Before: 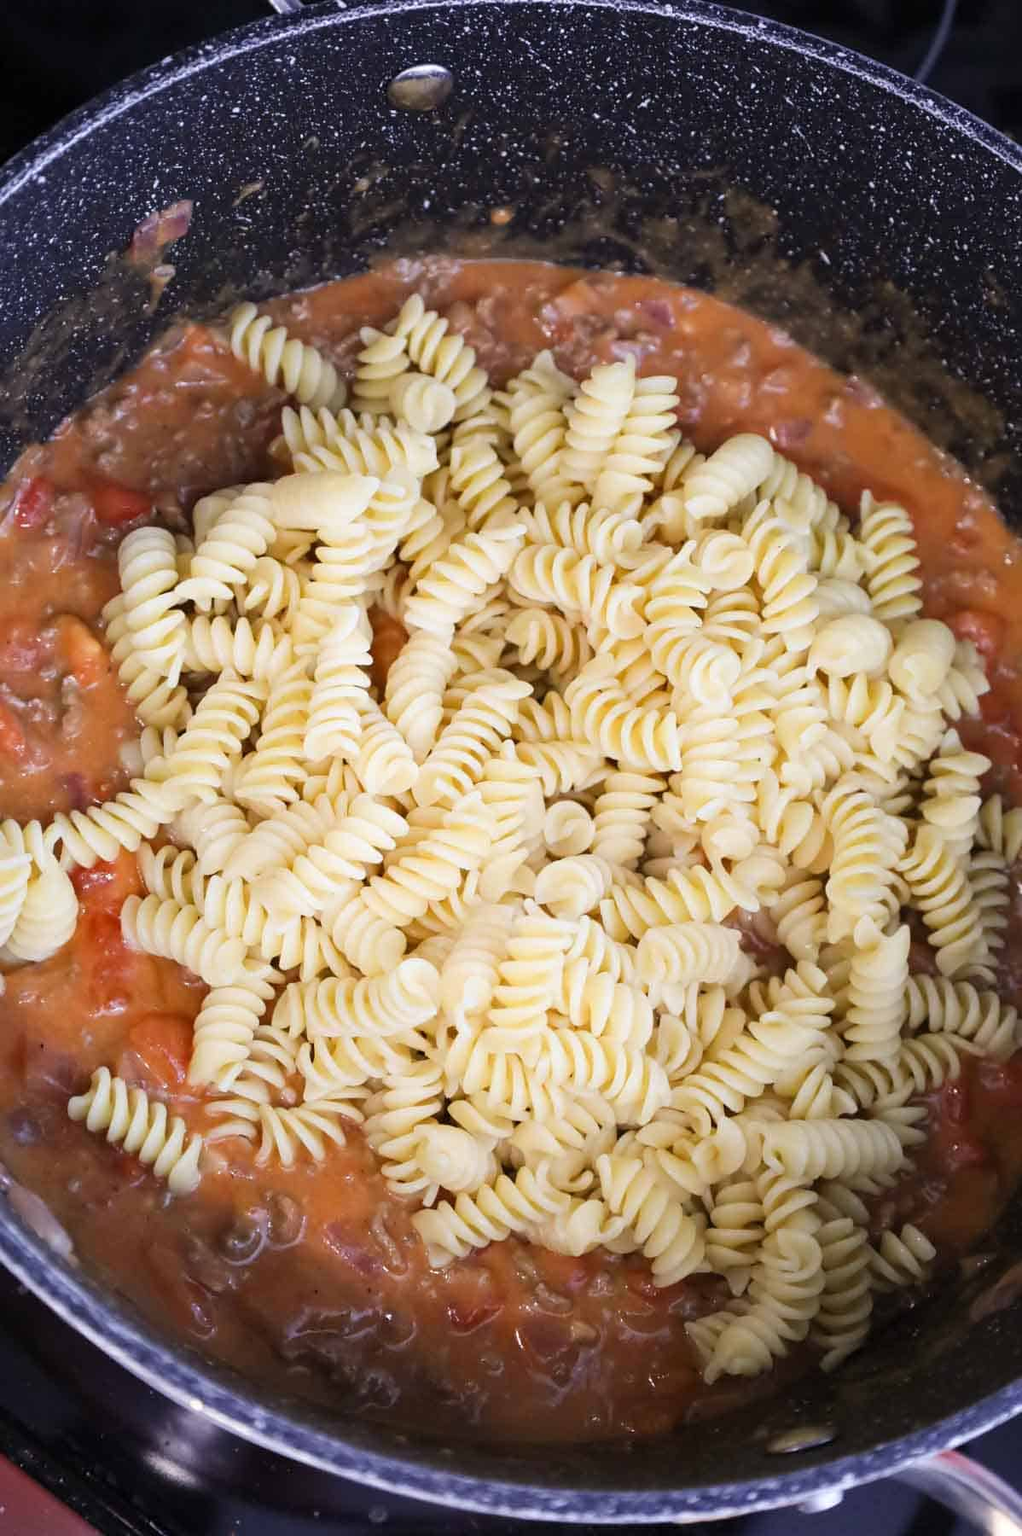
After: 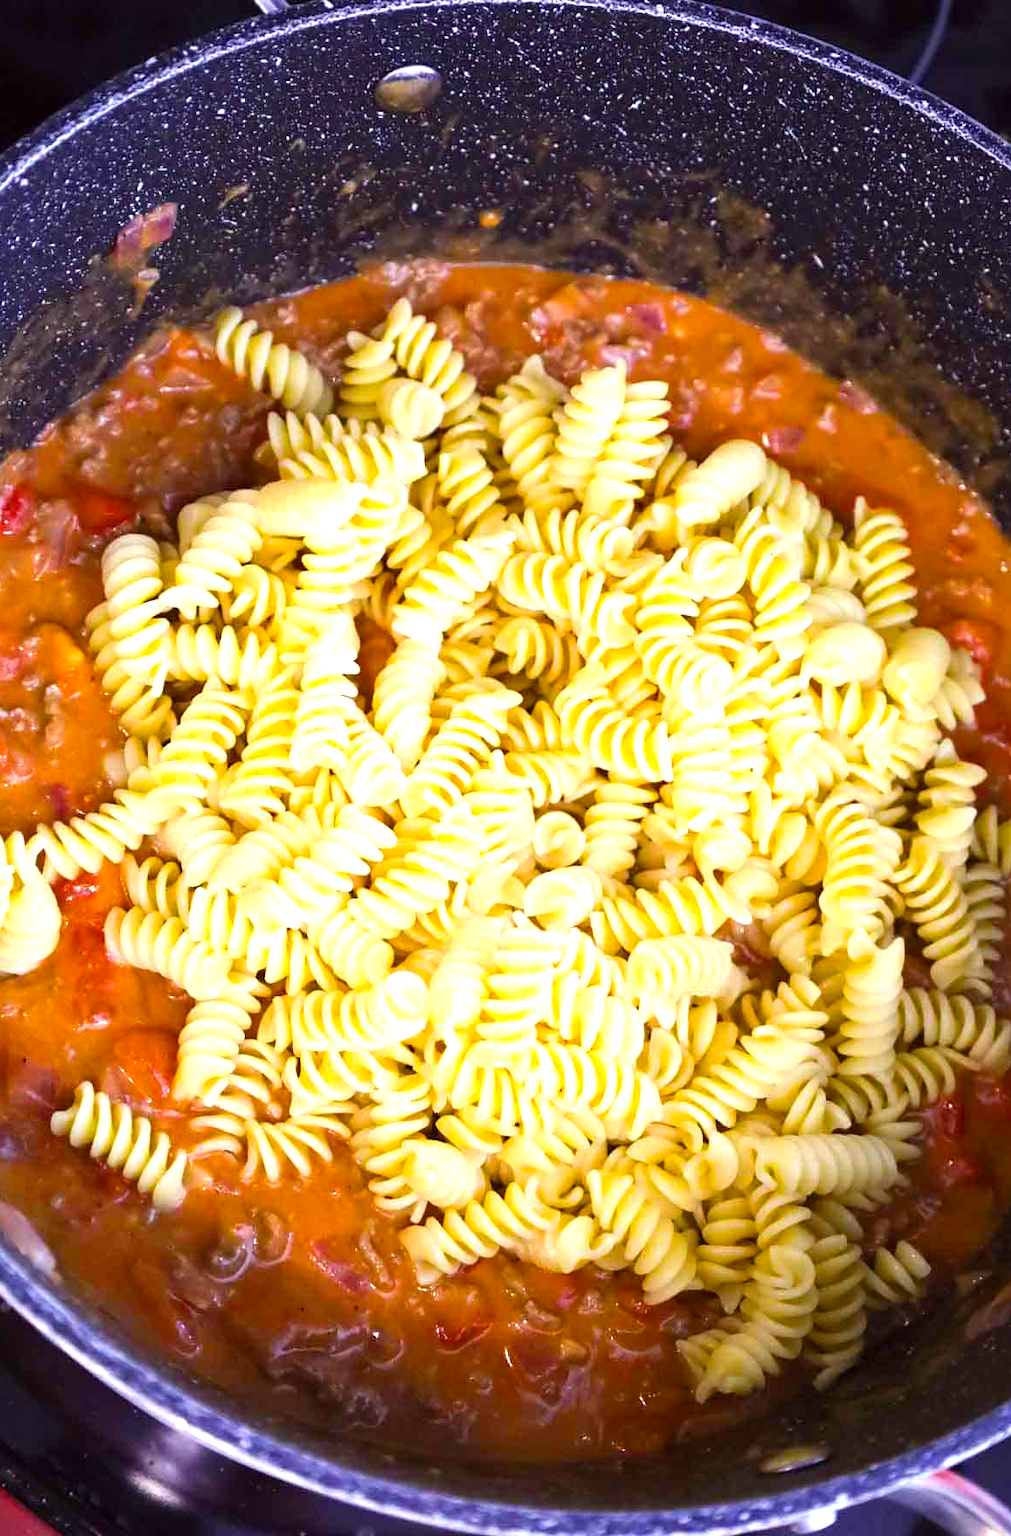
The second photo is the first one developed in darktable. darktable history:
crop and rotate: left 1.774%, right 0.633%, bottom 1.28%
color correction: highlights a* -0.95, highlights b* 4.5, shadows a* 3.55
color balance rgb: linear chroma grading › global chroma 20%, perceptual saturation grading › global saturation 25%, perceptual brilliance grading › global brilliance 20%, global vibrance 20%
